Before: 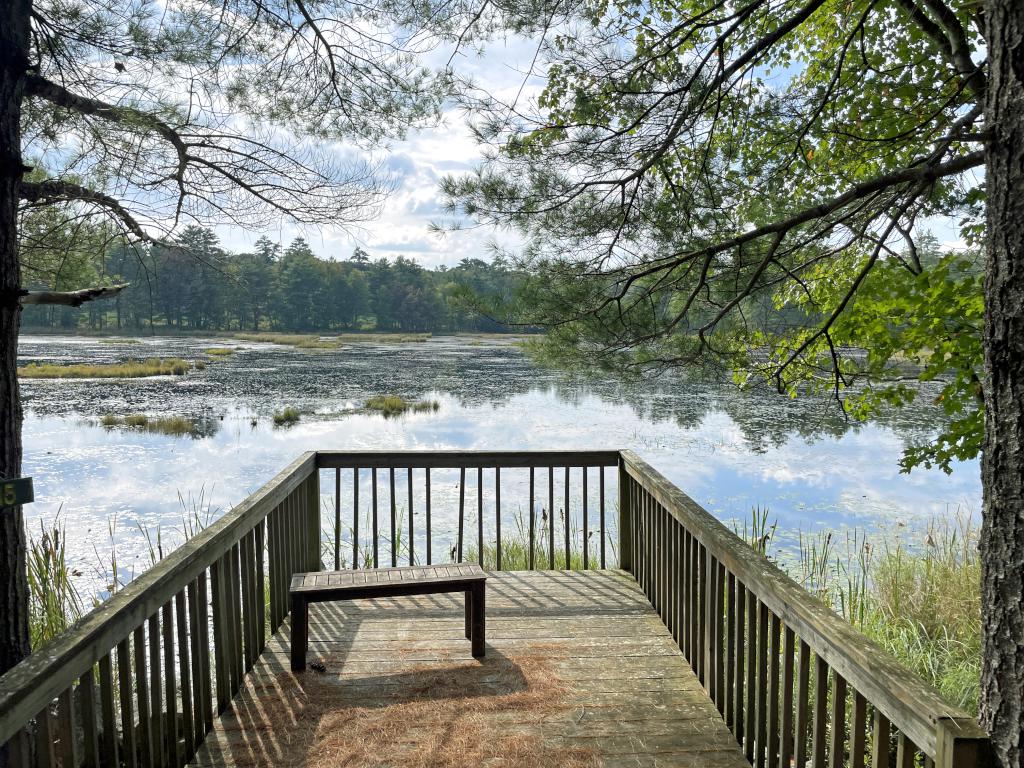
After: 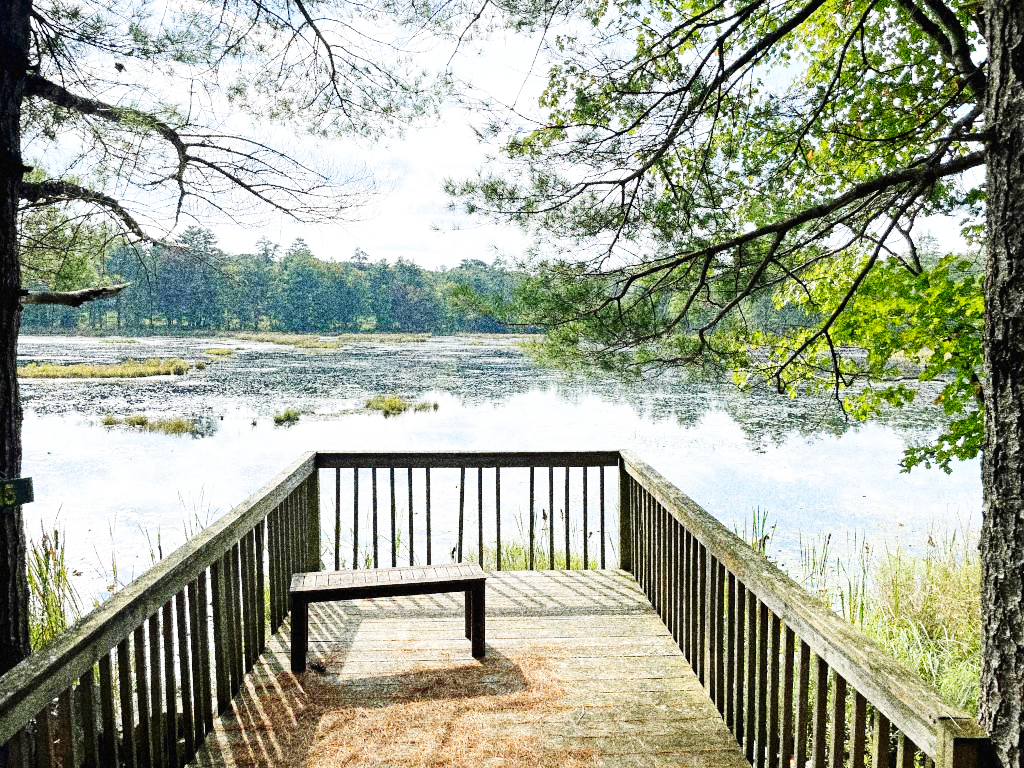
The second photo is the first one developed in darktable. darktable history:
base curve: curves: ch0 [(0, 0.003) (0.001, 0.002) (0.006, 0.004) (0.02, 0.022) (0.048, 0.086) (0.094, 0.234) (0.162, 0.431) (0.258, 0.629) (0.385, 0.8) (0.548, 0.918) (0.751, 0.988) (1, 1)], preserve colors none
color balance: contrast fulcrum 17.78%
grain: coarseness 30.02 ISO, strength 100%
